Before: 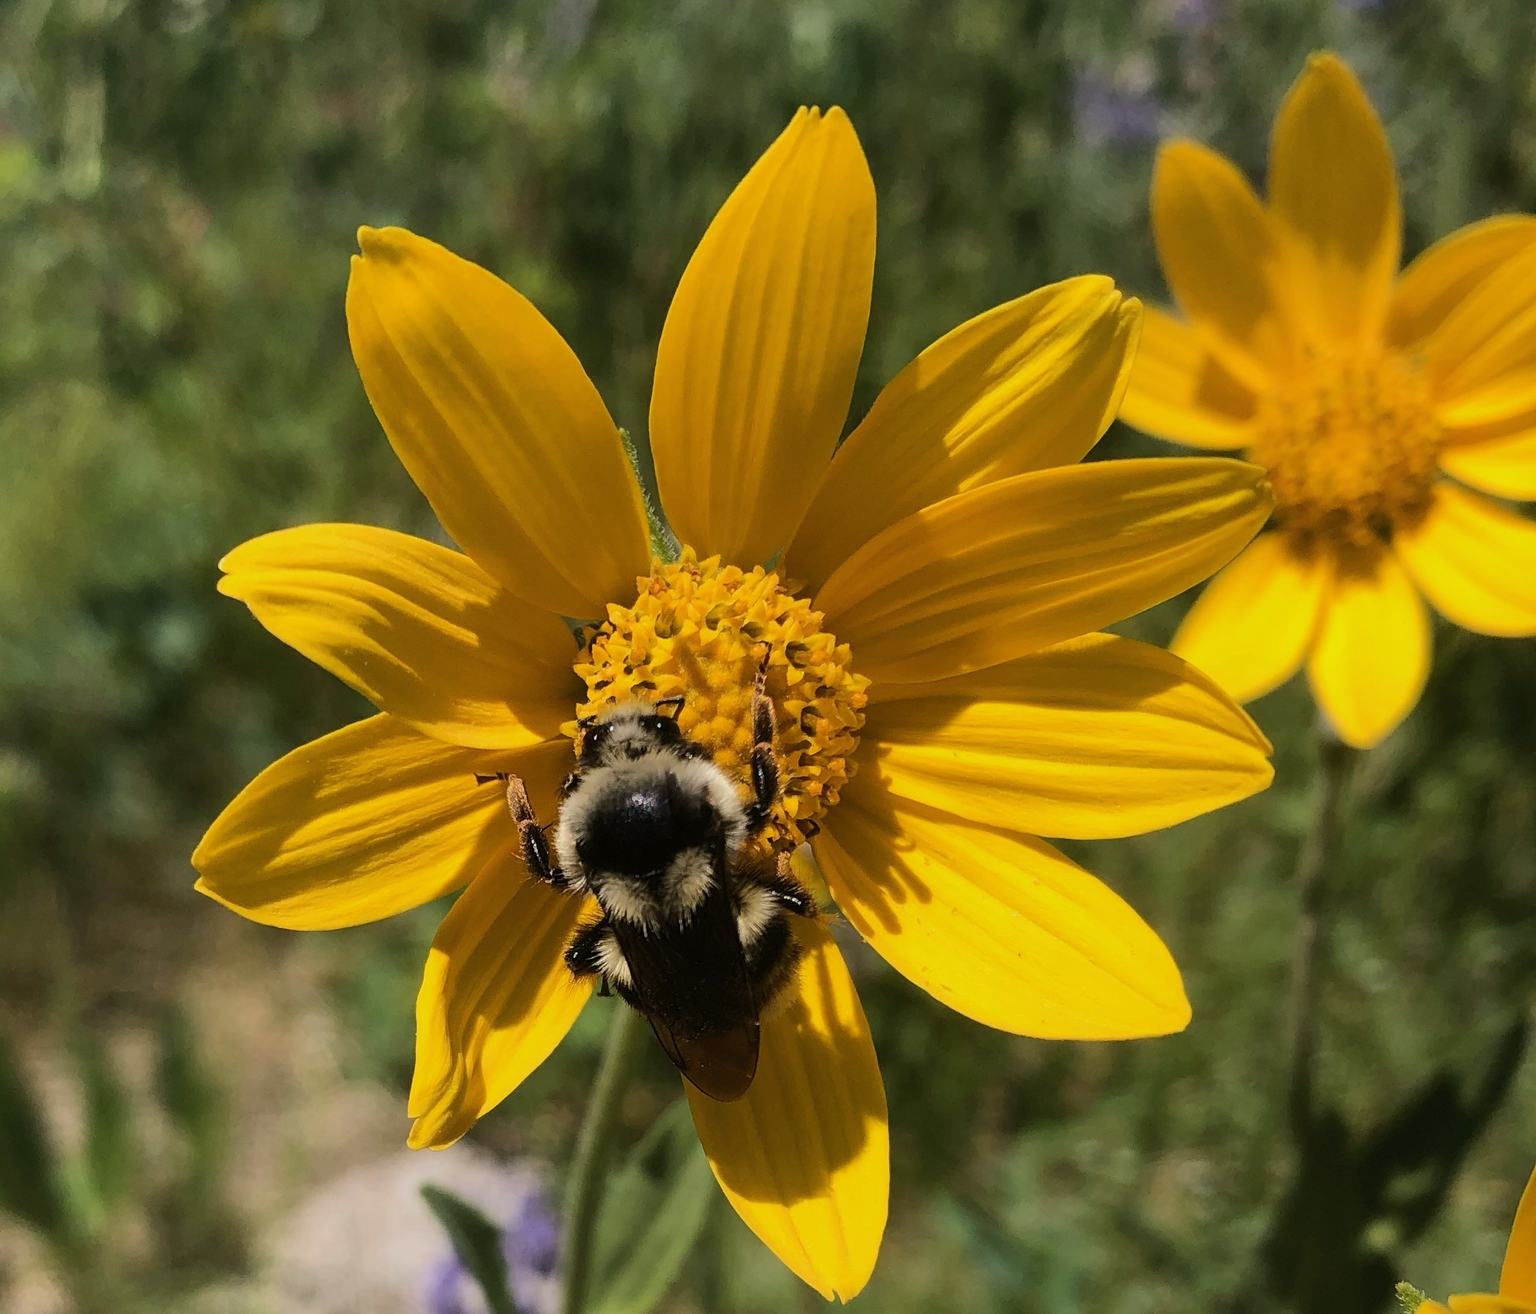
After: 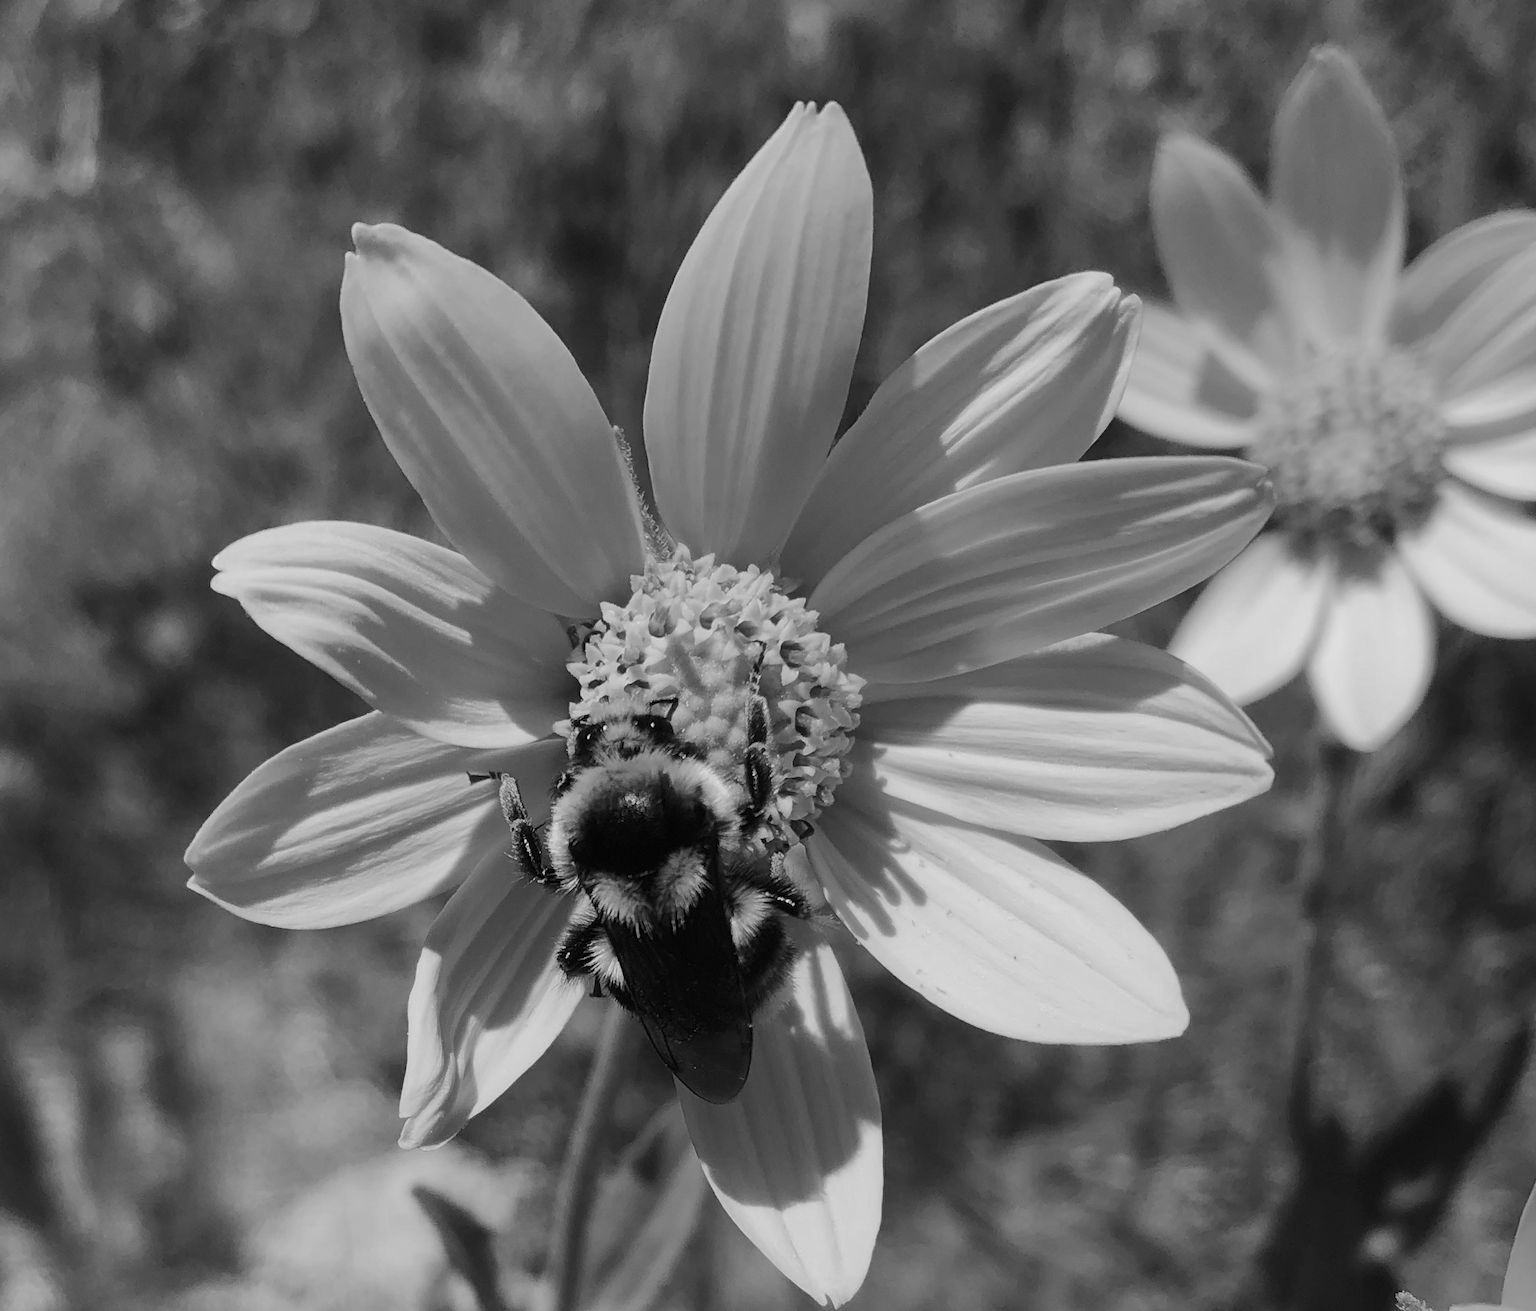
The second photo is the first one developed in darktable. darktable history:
rotate and perspective: rotation 0.192°, lens shift (horizontal) -0.015, crop left 0.005, crop right 0.996, crop top 0.006, crop bottom 0.99
monochrome: a 30.25, b 92.03
